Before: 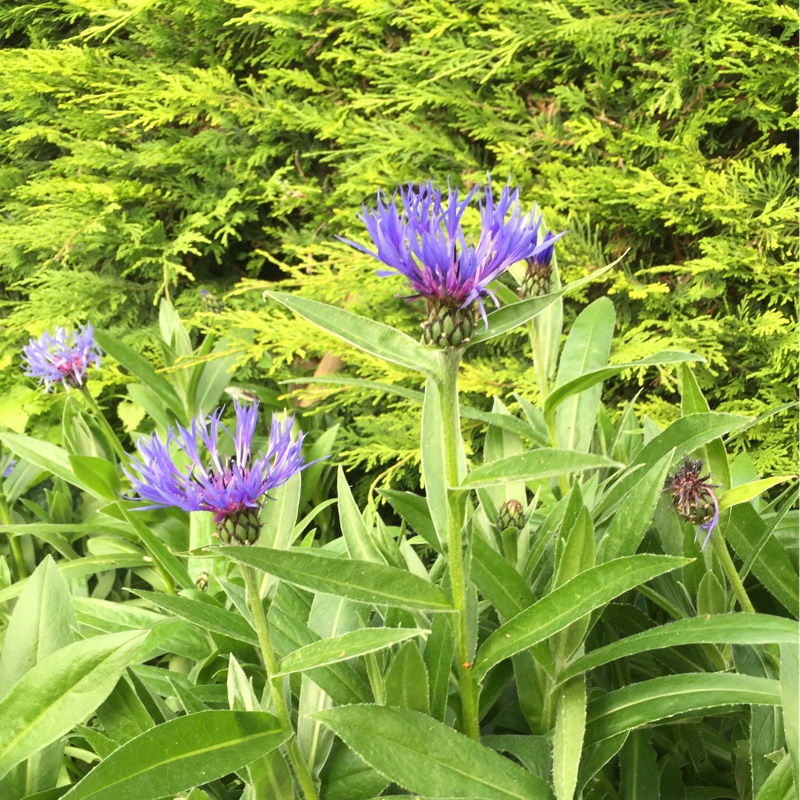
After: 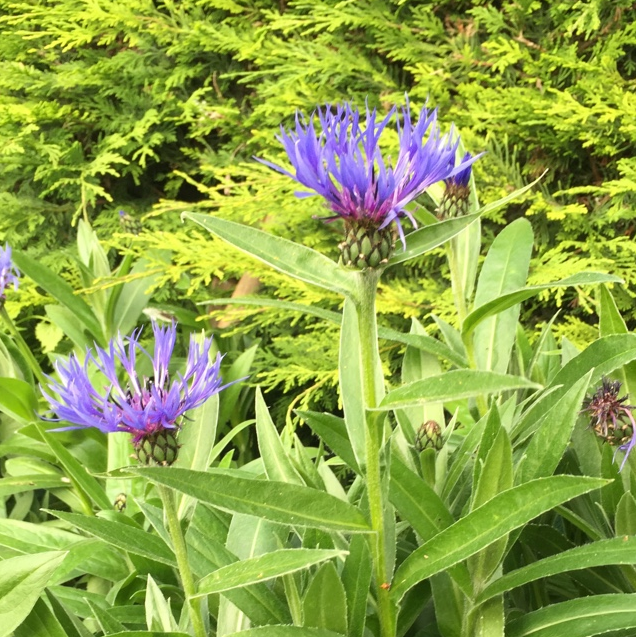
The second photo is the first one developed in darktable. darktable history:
crop and rotate: left 10.349%, top 9.988%, right 10.04%, bottom 10.299%
